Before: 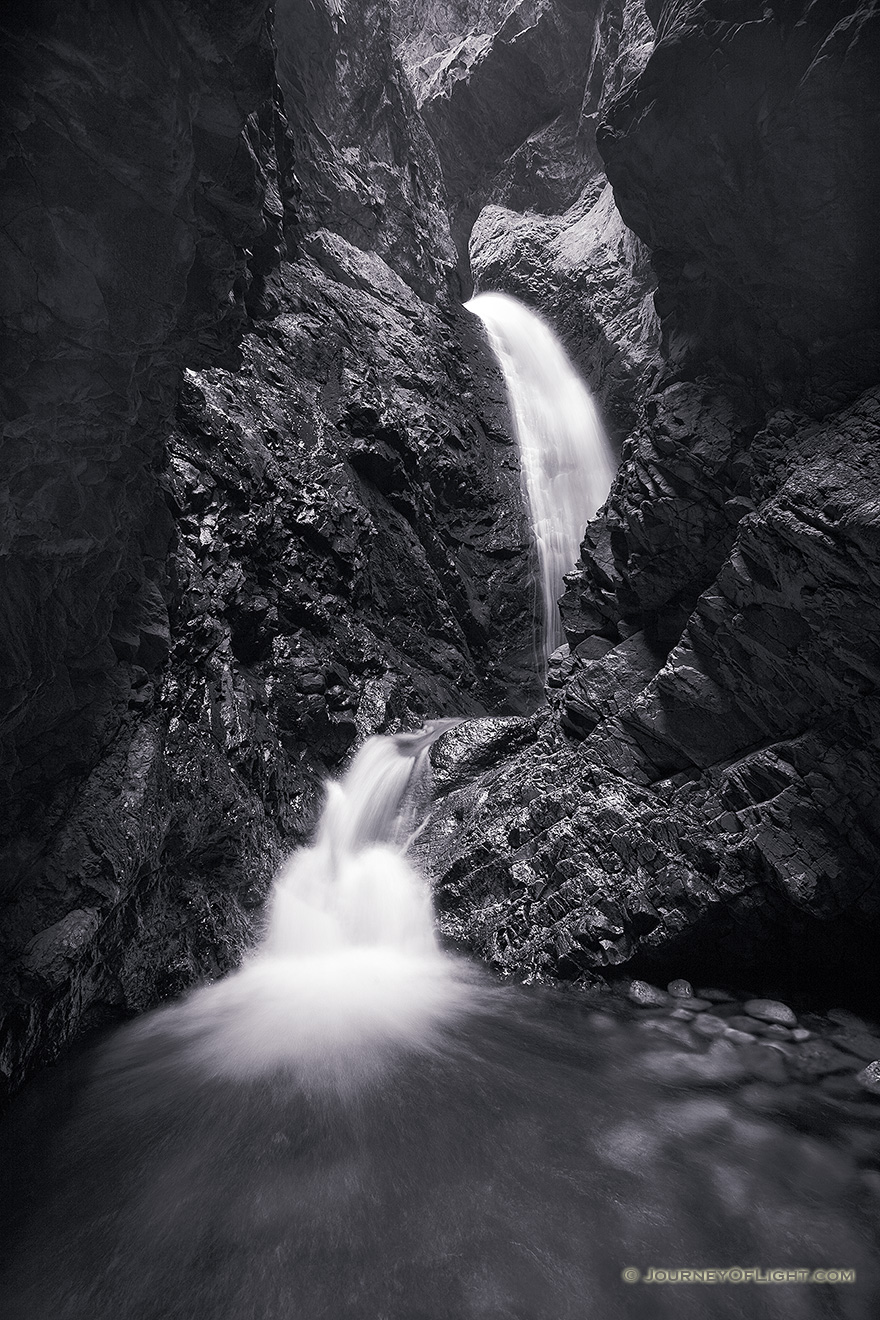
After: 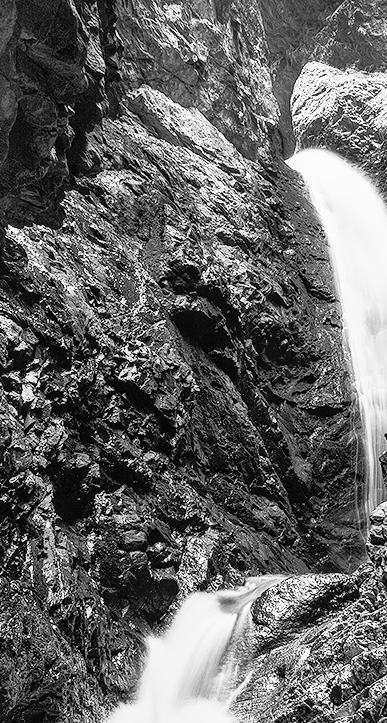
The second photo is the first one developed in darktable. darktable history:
base curve: curves: ch0 [(0, 0) (0.012, 0.01) (0.073, 0.168) (0.31, 0.711) (0.645, 0.957) (1, 1)], preserve colors none
local contrast: on, module defaults
shadows and highlights: low approximation 0.01, soften with gaussian
crop: left 20.248%, top 10.86%, right 35.675%, bottom 34.321%
contrast brightness saturation: saturation -1
